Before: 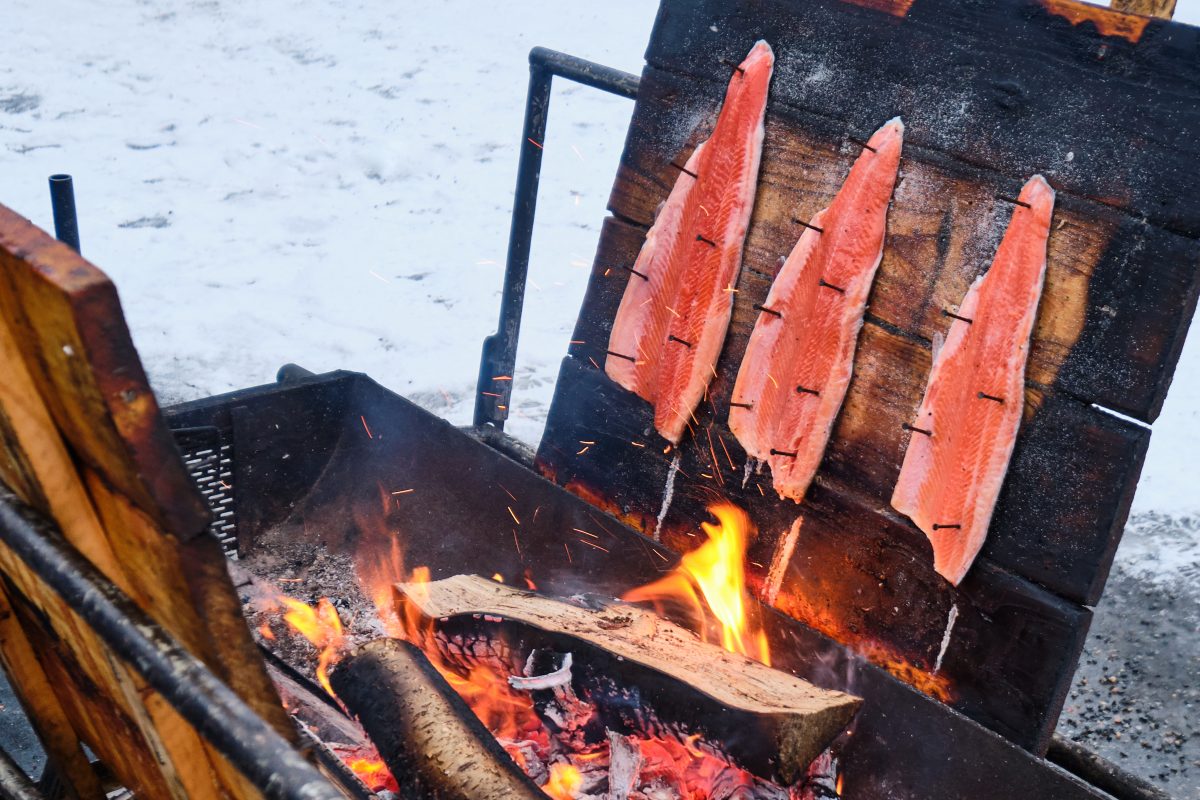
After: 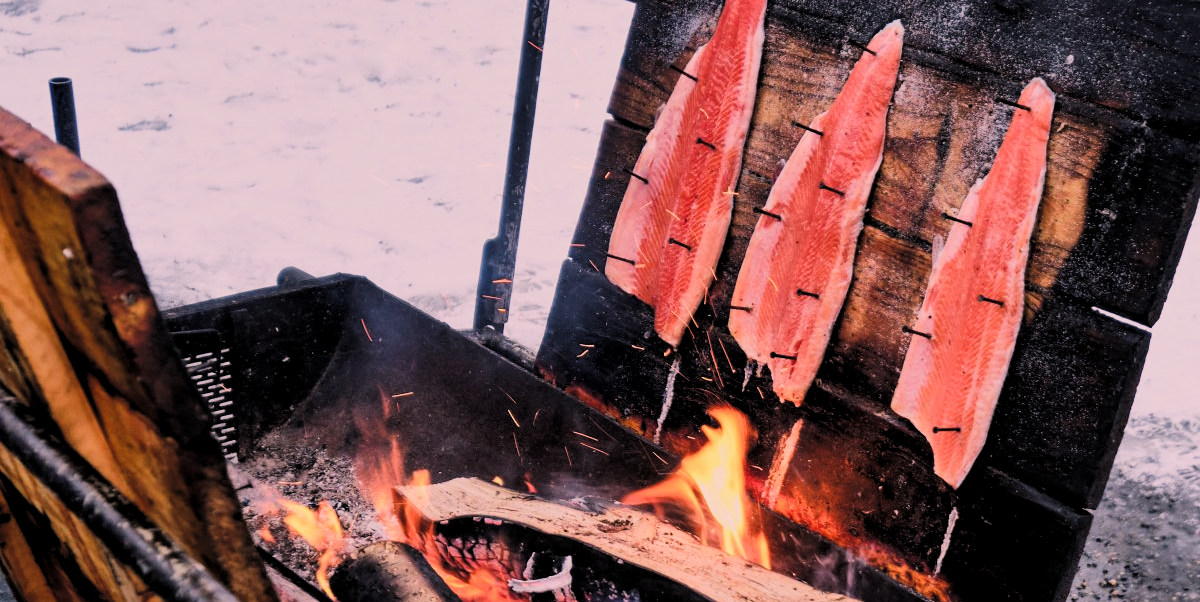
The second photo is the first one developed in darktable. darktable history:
crop and rotate: top 12.33%, bottom 12.313%
color correction: highlights a* 14.53, highlights b* 4.87
local contrast: highlights 107%, shadows 103%, detail 120%, midtone range 0.2
filmic rgb: black relative exposure -5.02 EV, white relative exposure 3.97 EV, hardness 2.89, contrast 1.191, preserve chrominance RGB euclidean norm, color science v5 (2021), contrast in shadows safe, contrast in highlights safe
